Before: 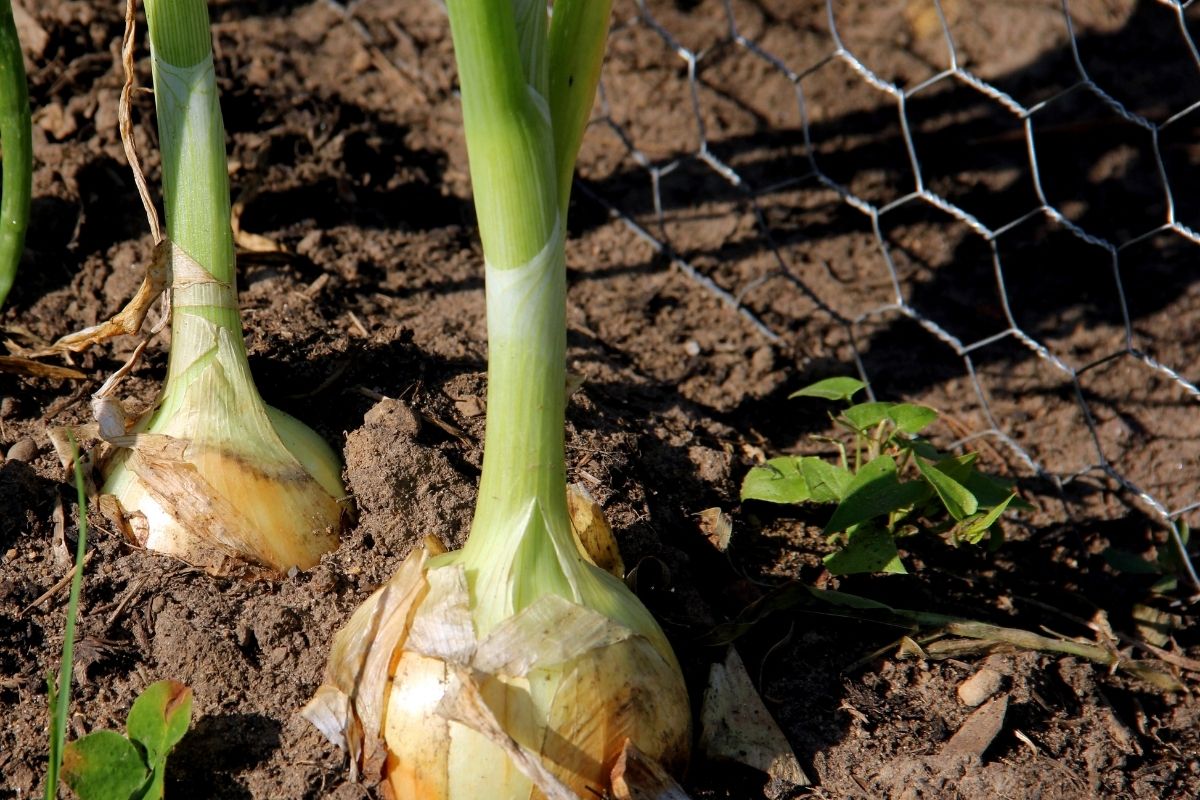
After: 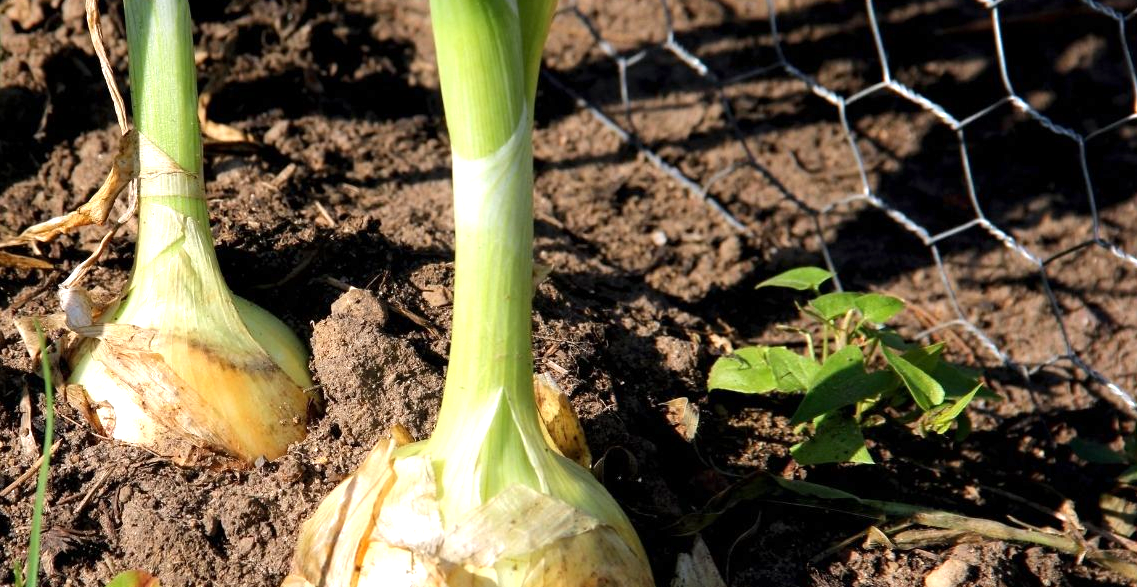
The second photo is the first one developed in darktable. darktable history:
exposure: exposure 0.744 EV, compensate highlight preservation false
crop and rotate: left 2.812%, top 13.834%, right 2.424%, bottom 12.762%
